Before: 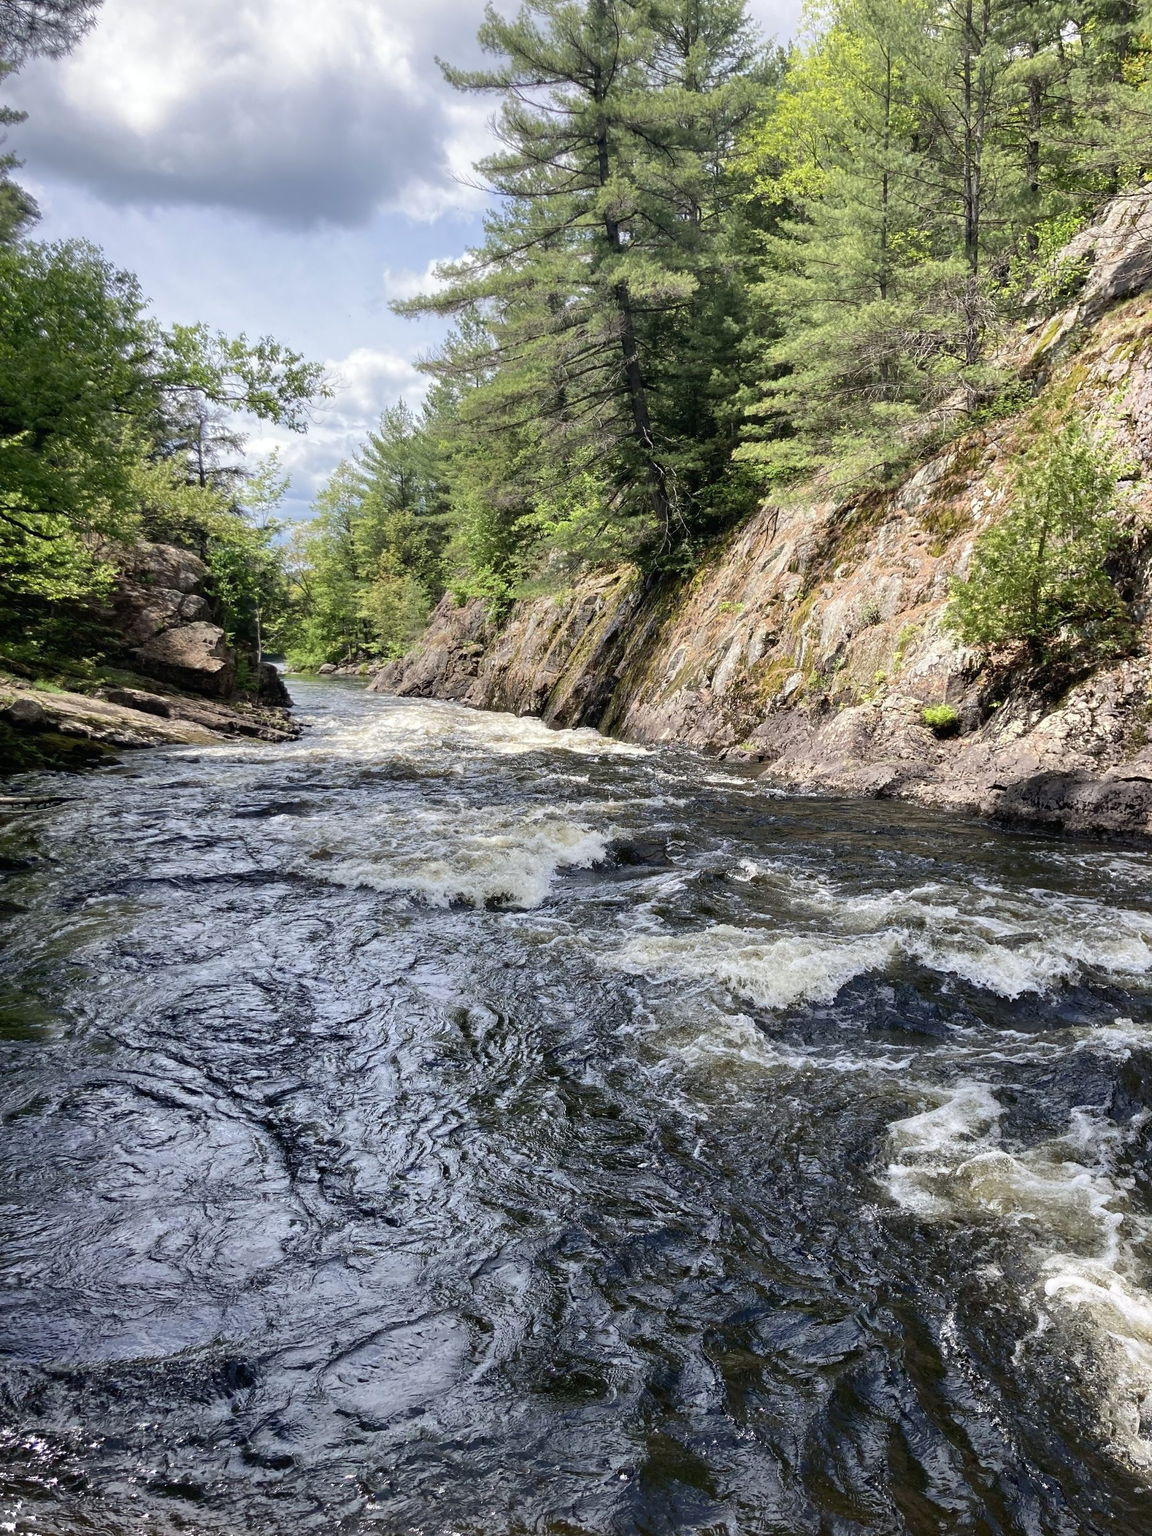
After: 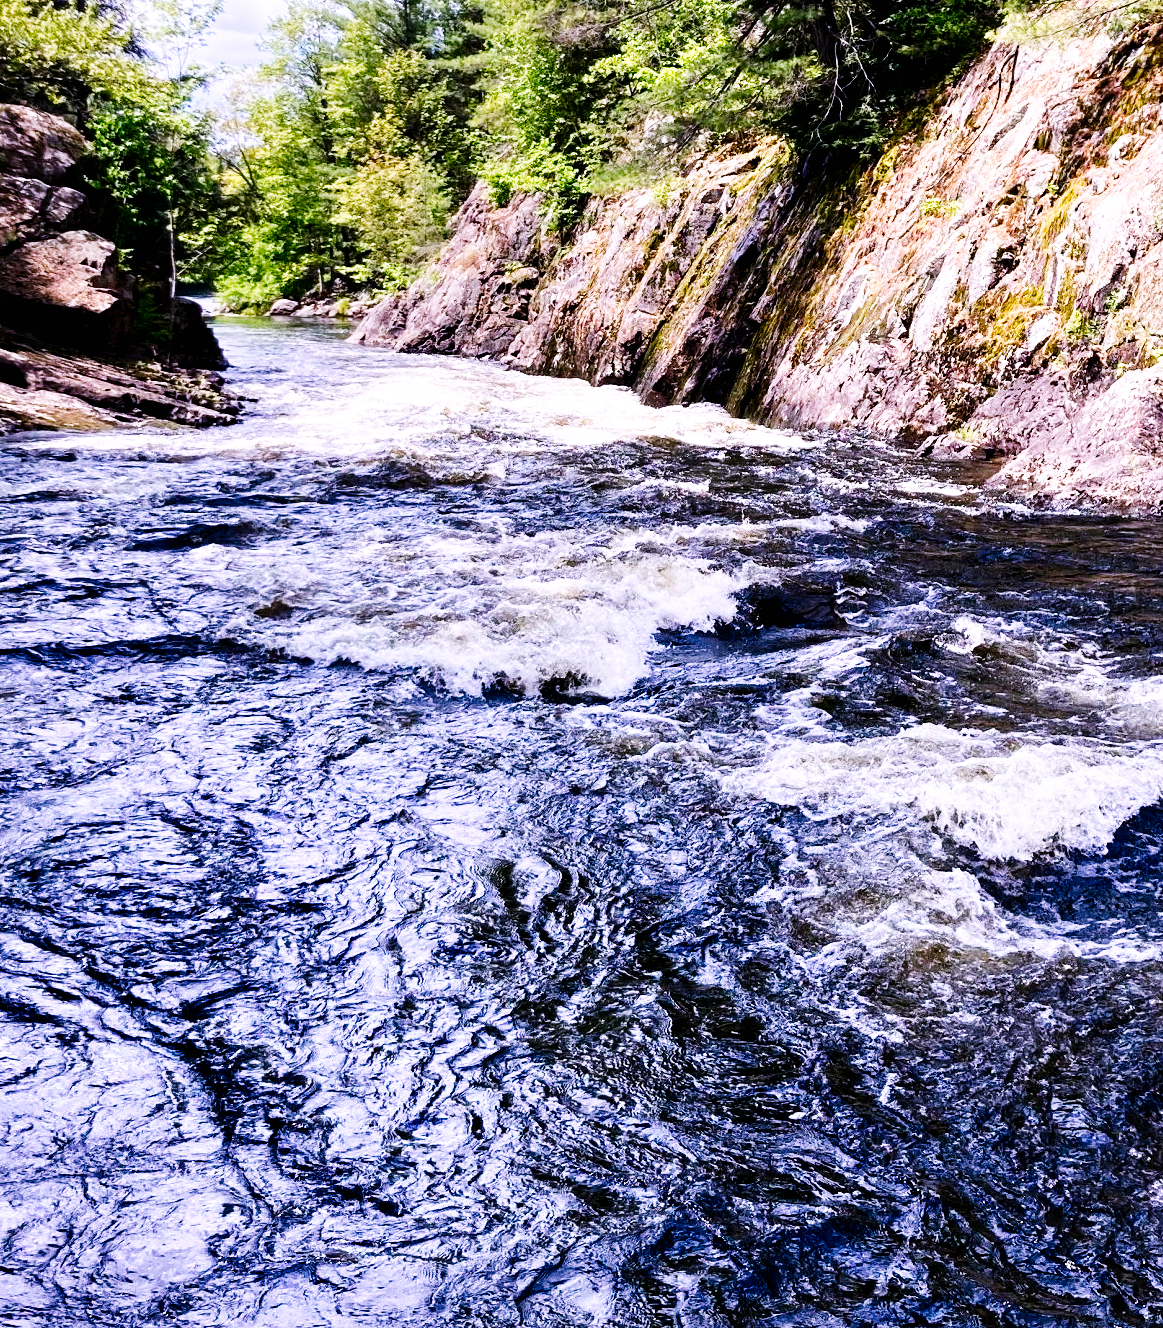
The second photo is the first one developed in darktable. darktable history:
tone curve: curves: ch0 [(0, 0) (0.003, 0.002) (0.011, 0.002) (0.025, 0.002) (0.044, 0.002) (0.069, 0.002) (0.1, 0.003) (0.136, 0.008) (0.177, 0.03) (0.224, 0.058) (0.277, 0.139) (0.335, 0.233) (0.399, 0.363) (0.468, 0.506) (0.543, 0.649) (0.623, 0.781) (0.709, 0.88) (0.801, 0.956) (0.898, 0.994) (1, 1)], preserve colors none
color balance rgb: perceptual saturation grading › global saturation 20%, perceptual saturation grading › highlights -25%, perceptual saturation grading › shadows 25%
crop: left 13.312%, top 31.28%, right 24.627%, bottom 15.582%
white balance: red 1.042, blue 1.17
